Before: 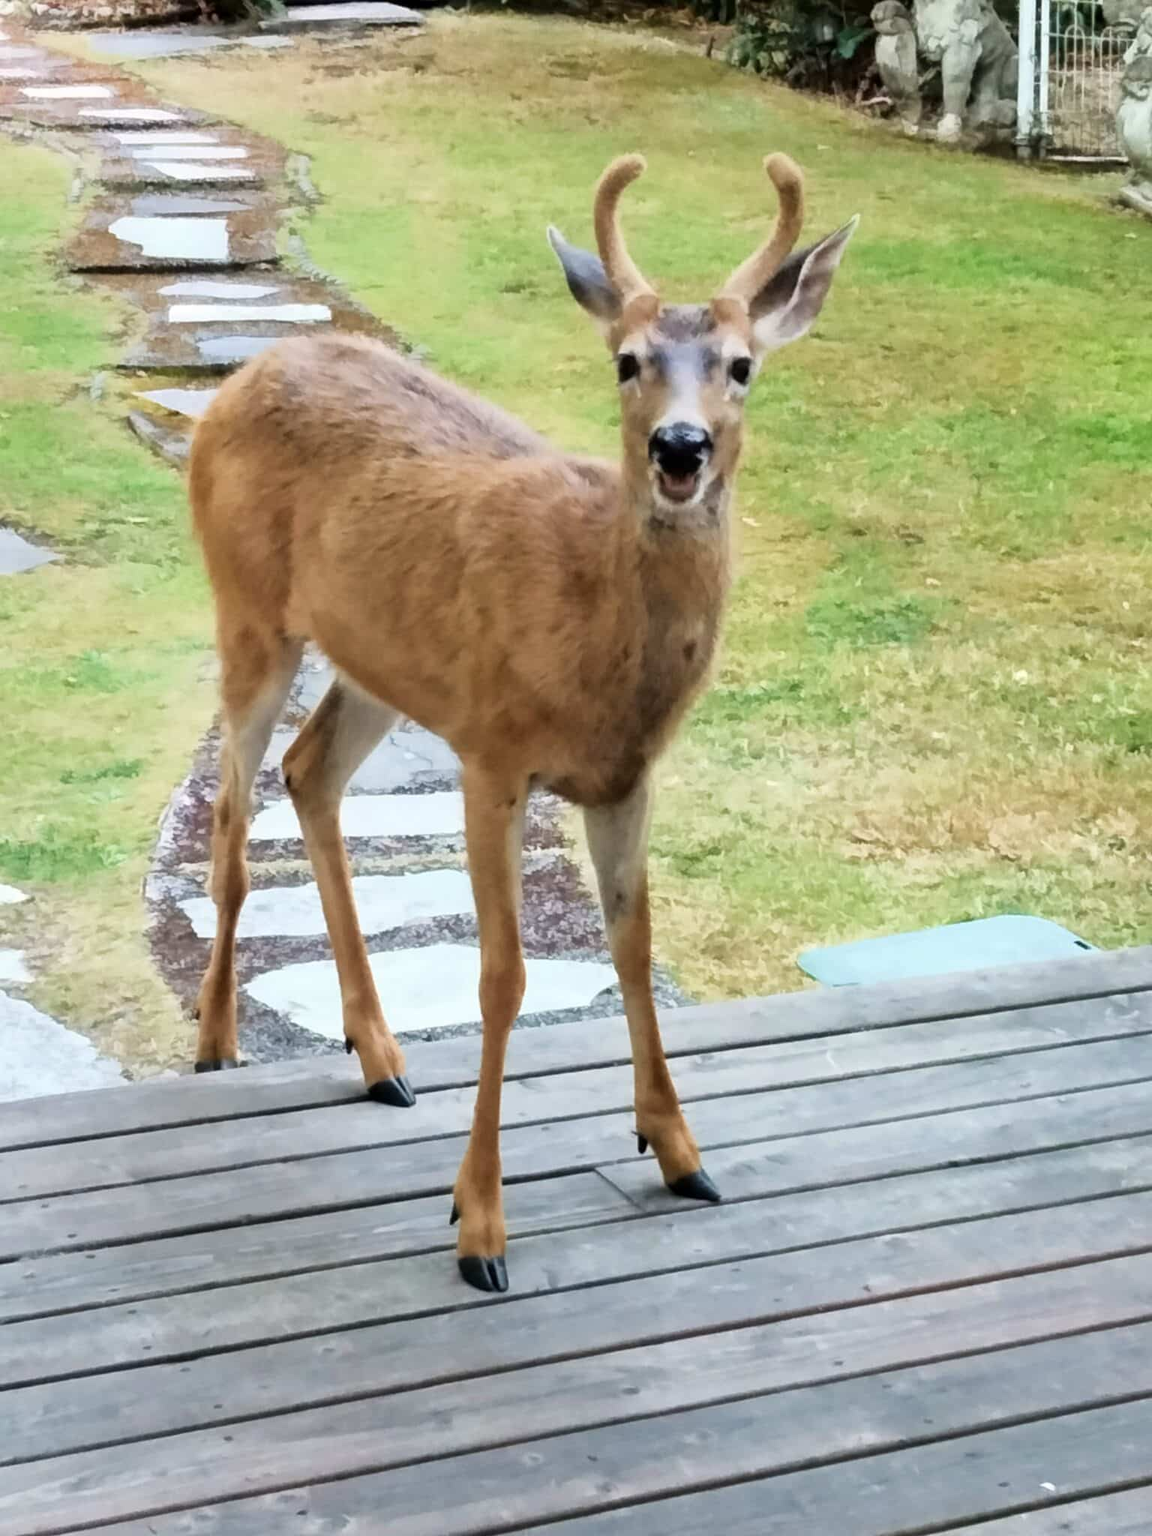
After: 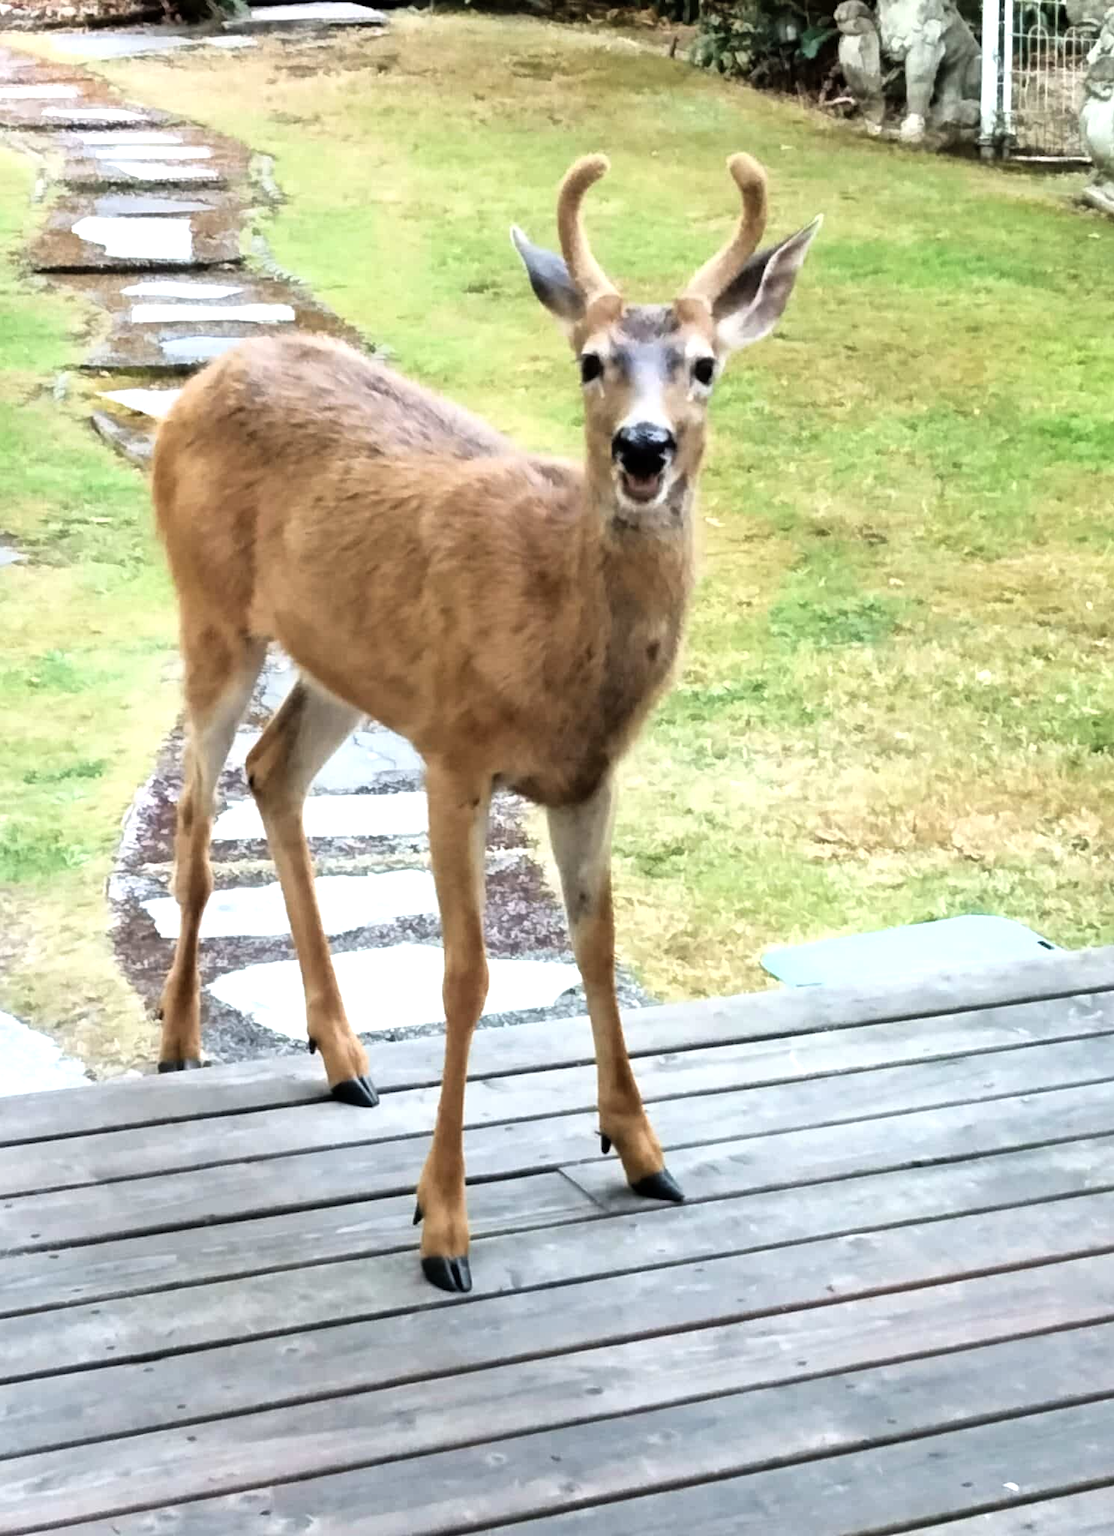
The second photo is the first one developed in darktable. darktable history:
shadows and highlights: radius 110.86, shadows 51.09, white point adjustment 9.16, highlights -4.17, highlights color adjustment 32.2%, soften with gaussian
rgb curve: curves: ch0 [(0, 0) (0.078, 0.051) (0.929, 0.956) (1, 1)], compensate middle gray true
crop and rotate: left 3.238%
